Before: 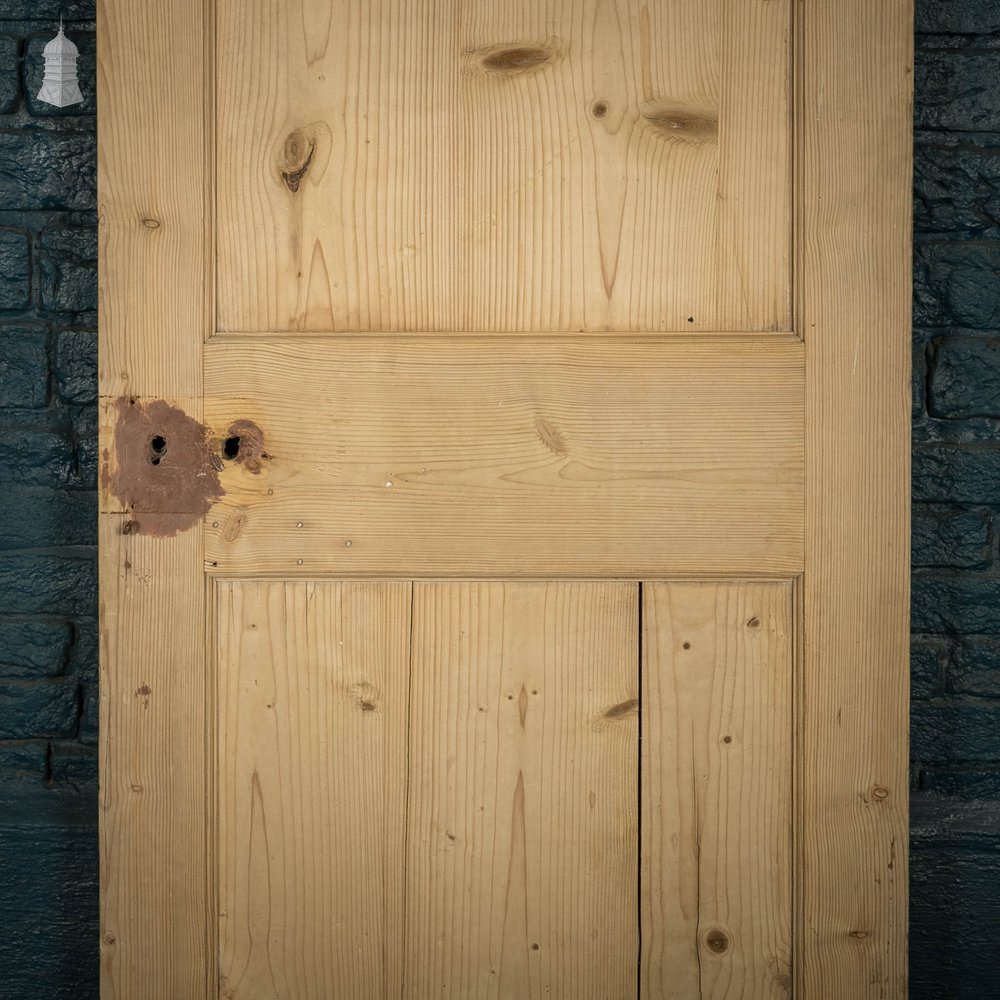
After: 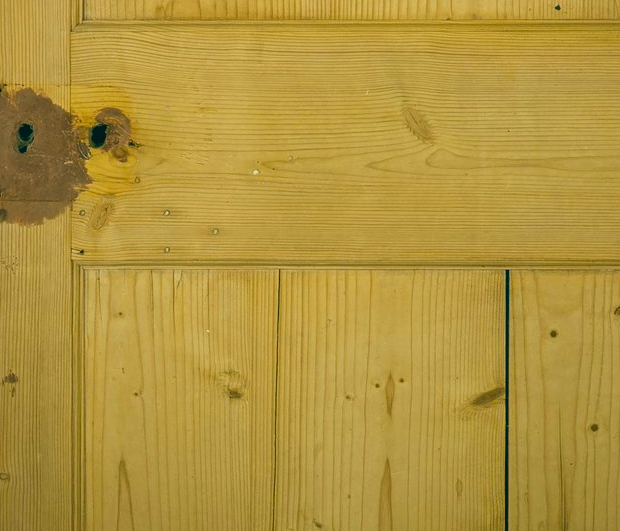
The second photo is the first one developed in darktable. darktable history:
color balance rgb: perceptual saturation grading › global saturation 25%, global vibrance 20%
crop: left 13.312%, top 31.28%, right 24.627%, bottom 15.582%
color balance: lift [1.005, 0.99, 1.007, 1.01], gamma [1, 1.034, 1.032, 0.966], gain [0.873, 1.055, 1.067, 0.933]
